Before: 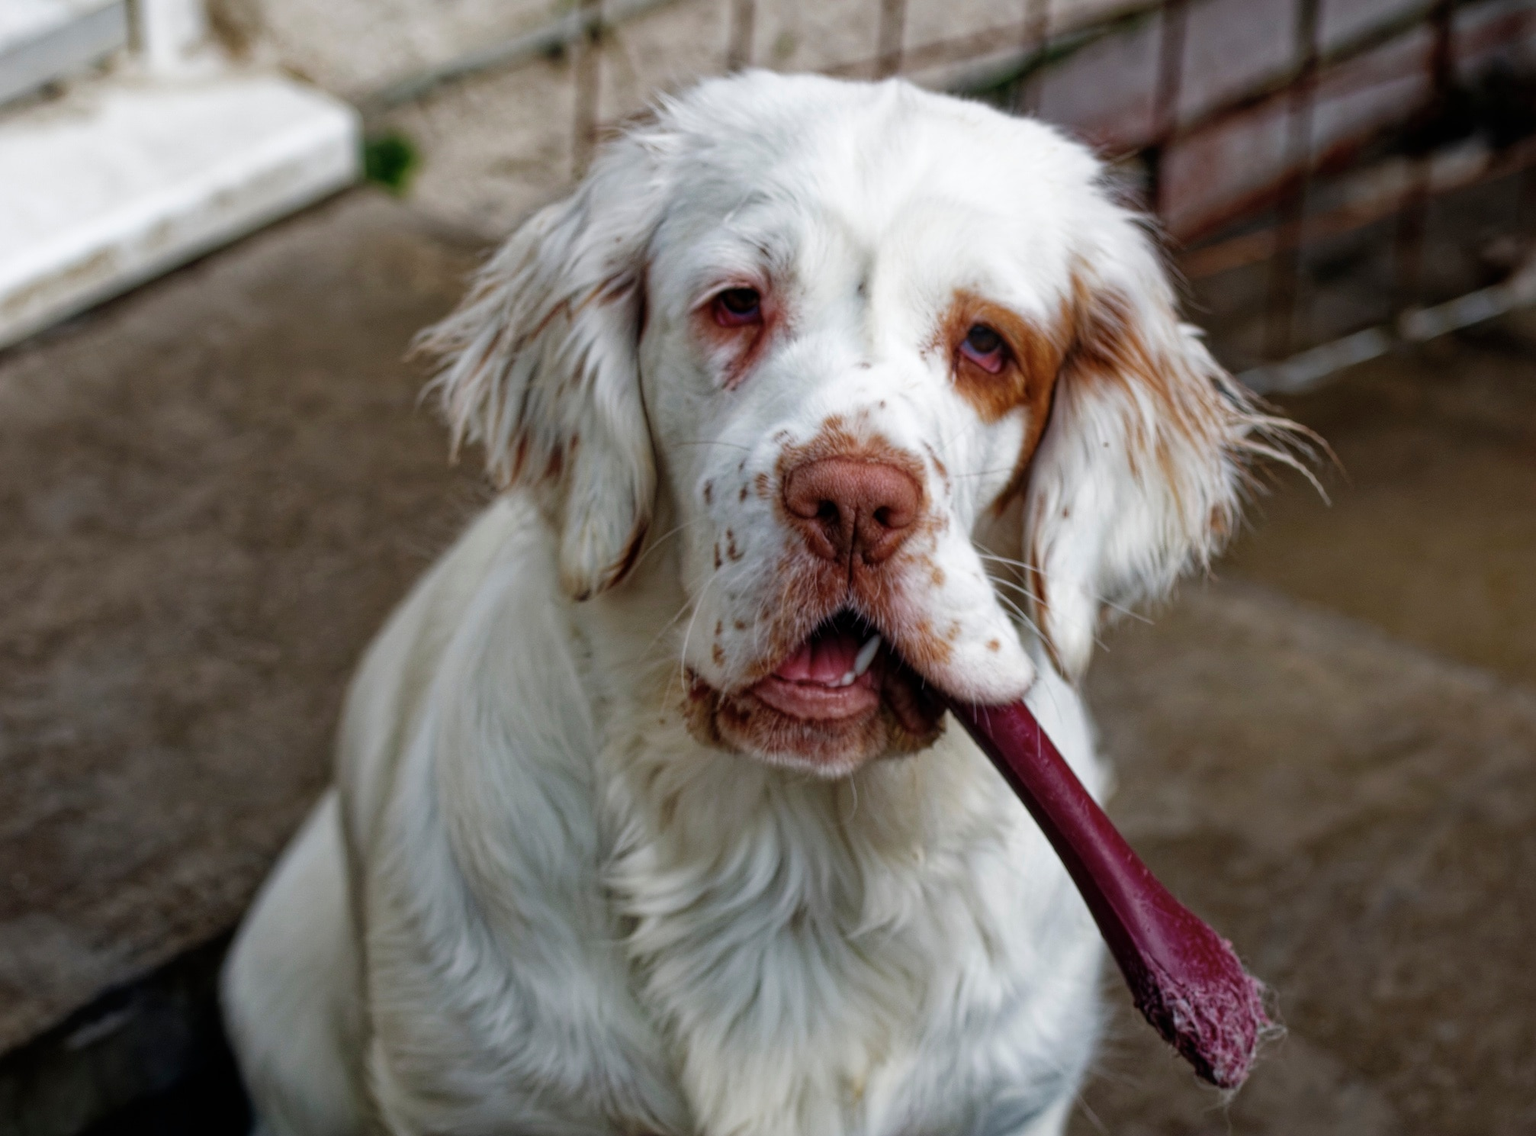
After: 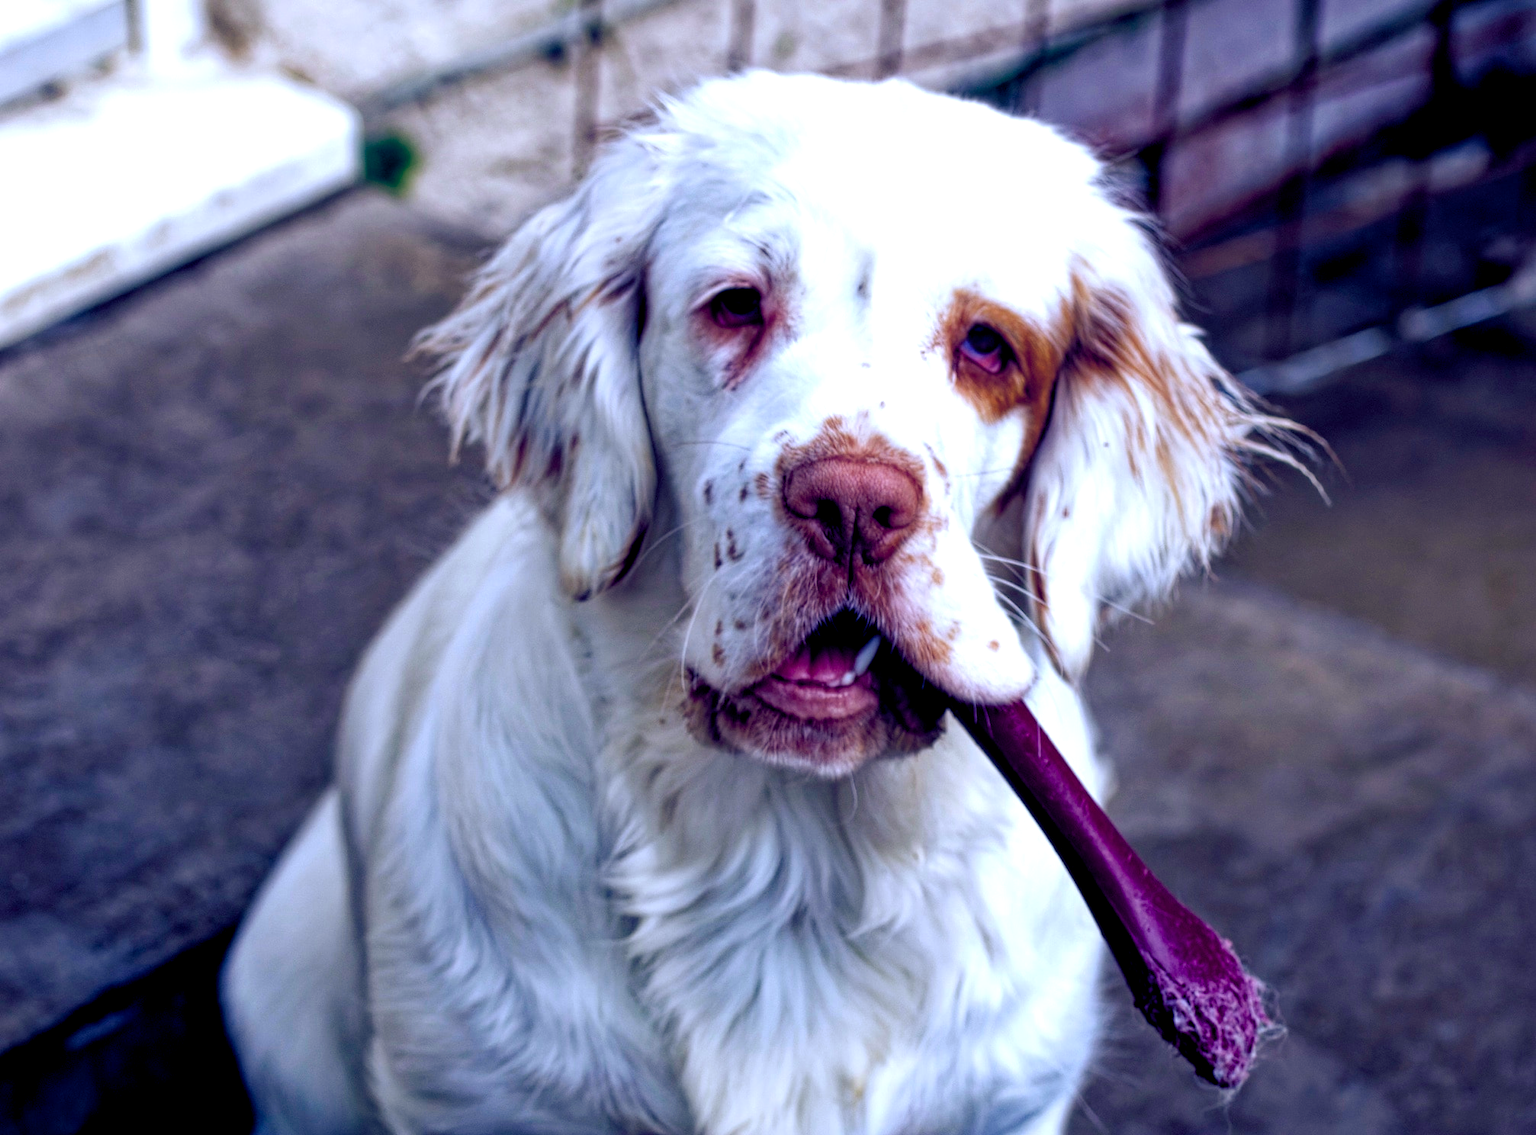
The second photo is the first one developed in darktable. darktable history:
contrast equalizer: y [[0.5 ×6], [0.5 ×6], [0.975, 0.964, 0.925, 0.865, 0.793, 0.721], [0 ×6], [0 ×6]]
color balance rgb: shadows lift › luminance -41.13%, shadows lift › chroma 14.13%, shadows lift › hue 260°, power › luminance -3.76%, power › chroma 0.56%, power › hue 40.37°, highlights gain › luminance 16.81%, highlights gain › chroma 2.94%, highlights gain › hue 260°, global offset › luminance -0.29%, global offset › chroma 0.31%, global offset › hue 260°, perceptual saturation grading › global saturation 20%, perceptual saturation grading › highlights -13.92%, perceptual saturation grading › shadows 50%
exposure: black level correction 0.001, exposure 0.5 EV, compensate exposure bias true, compensate highlight preservation false
white balance: red 0.967, blue 1.119, emerald 0.756
